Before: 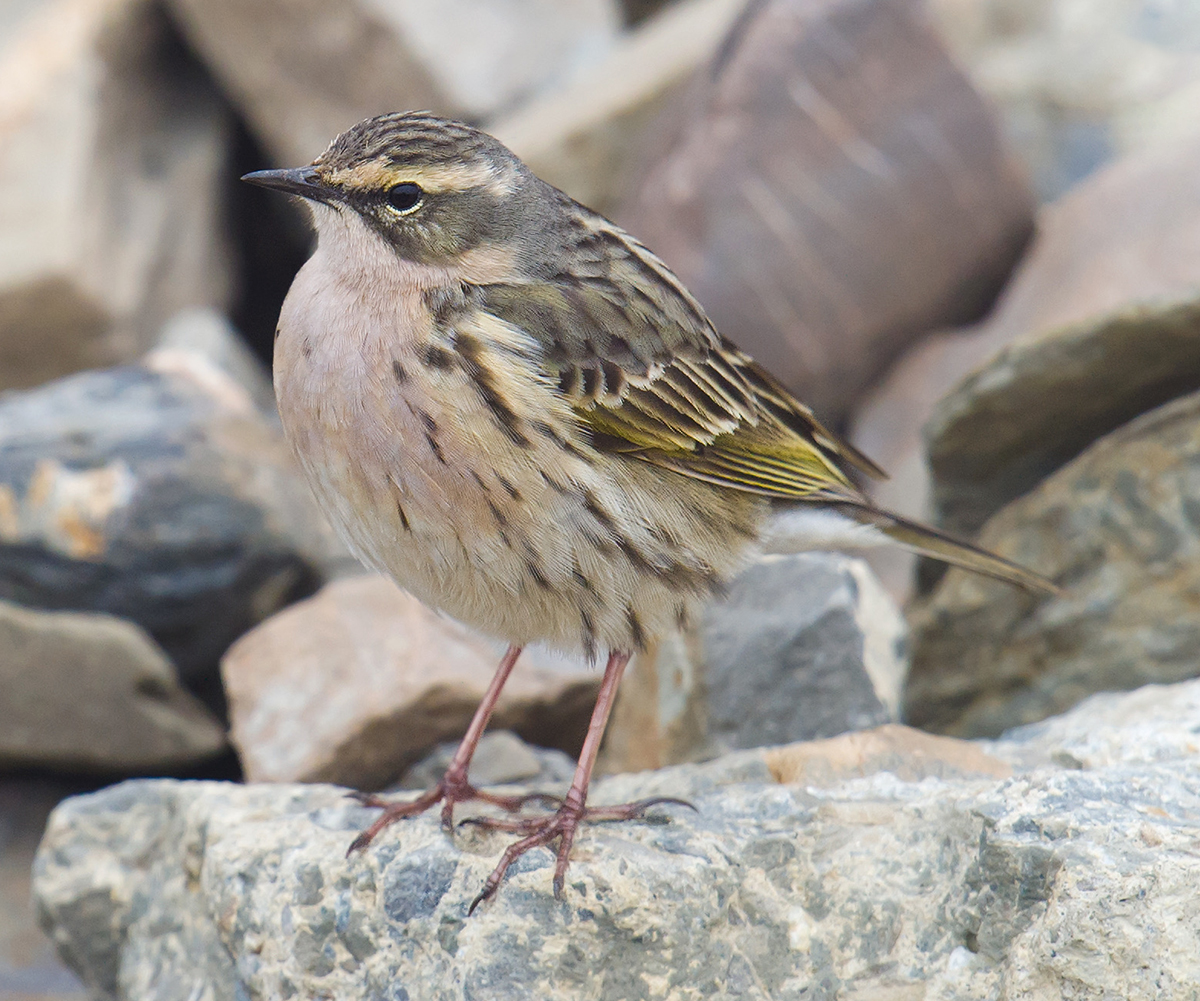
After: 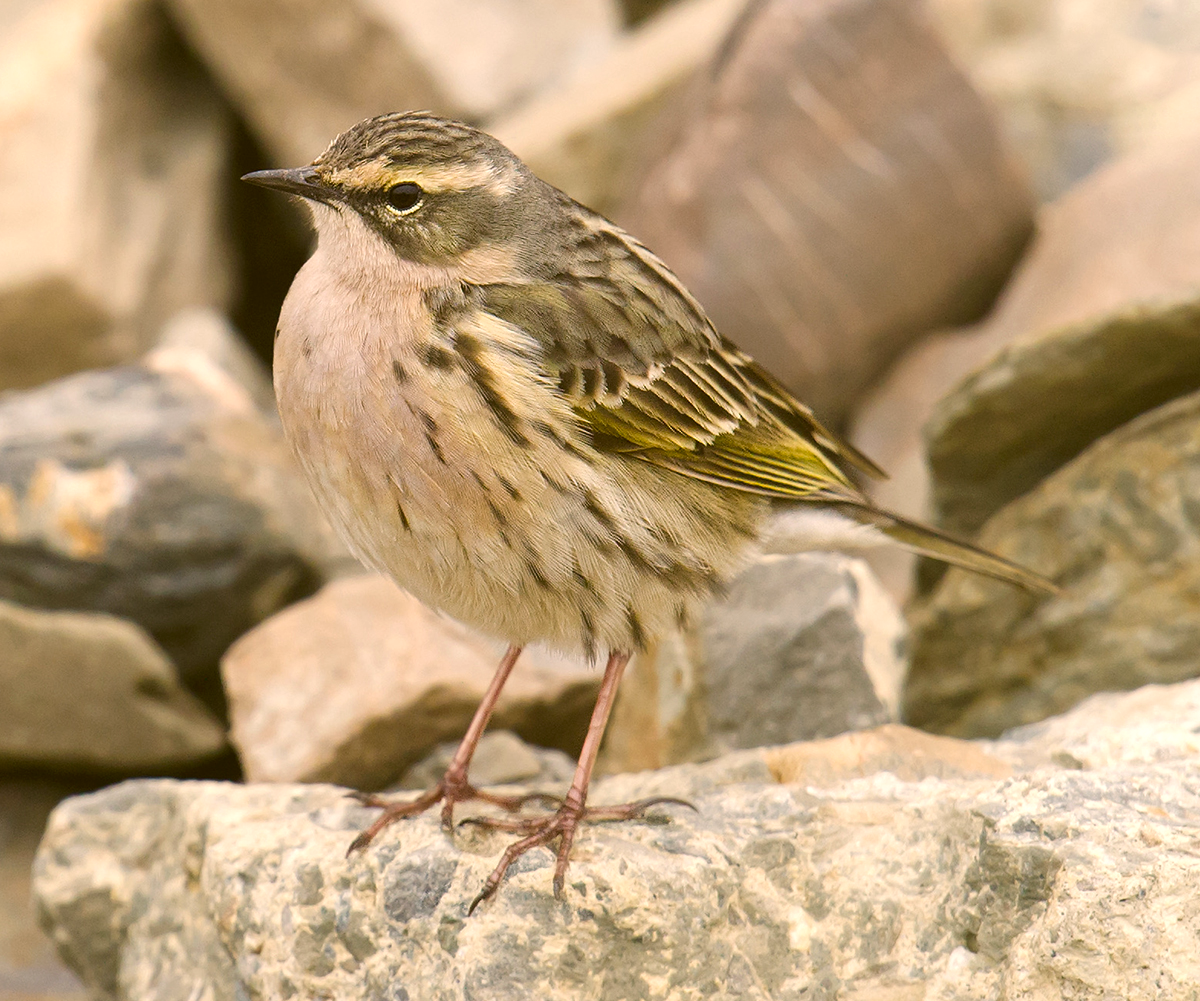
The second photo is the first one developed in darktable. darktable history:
color correction: highlights a* 8.35, highlights b* 15.34, shadows a* -0.338, shadows b* 26.25
shadows and highlights: radius 45.11, white point adjustment 6.6, compress 79.56%, soften with gaussian
